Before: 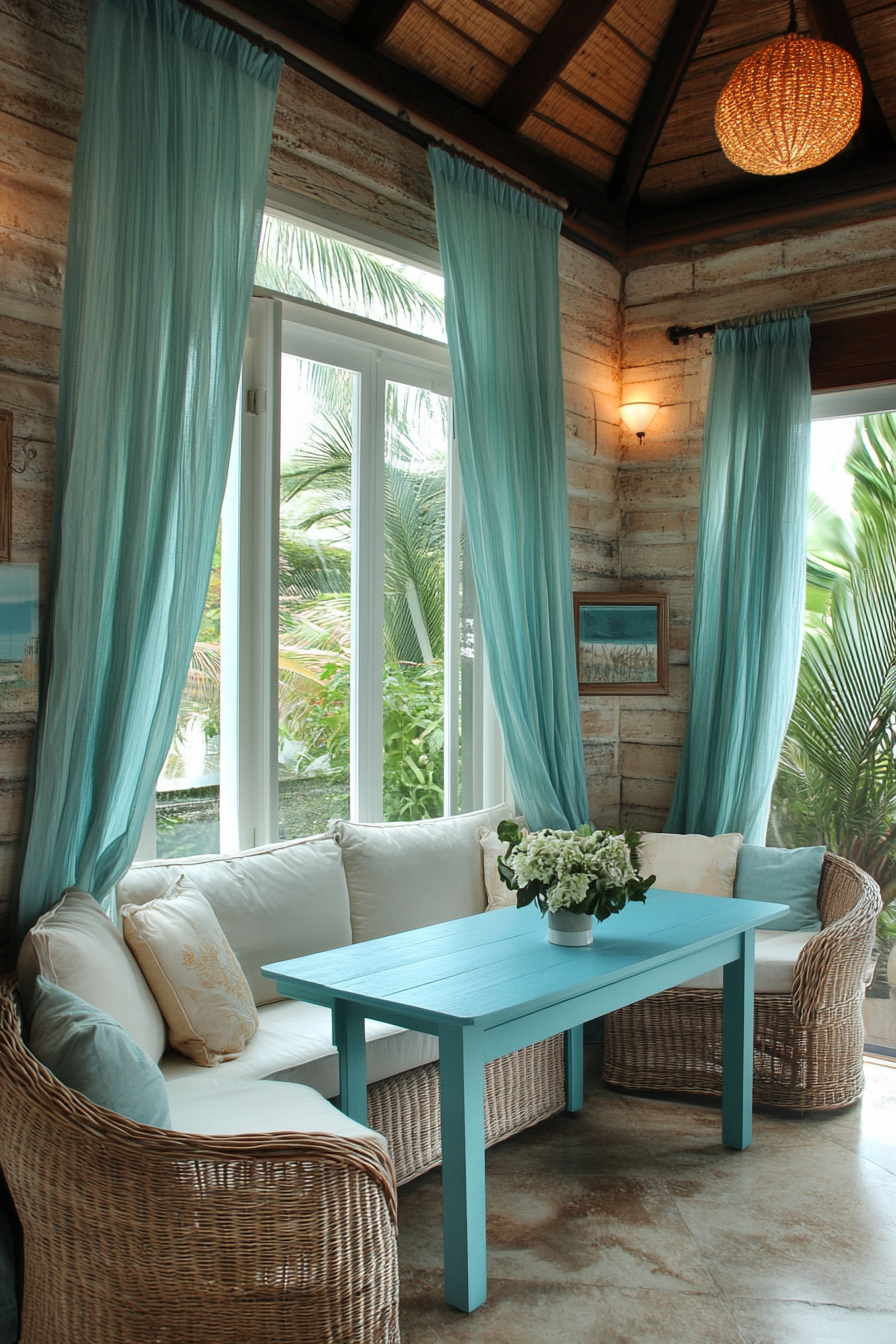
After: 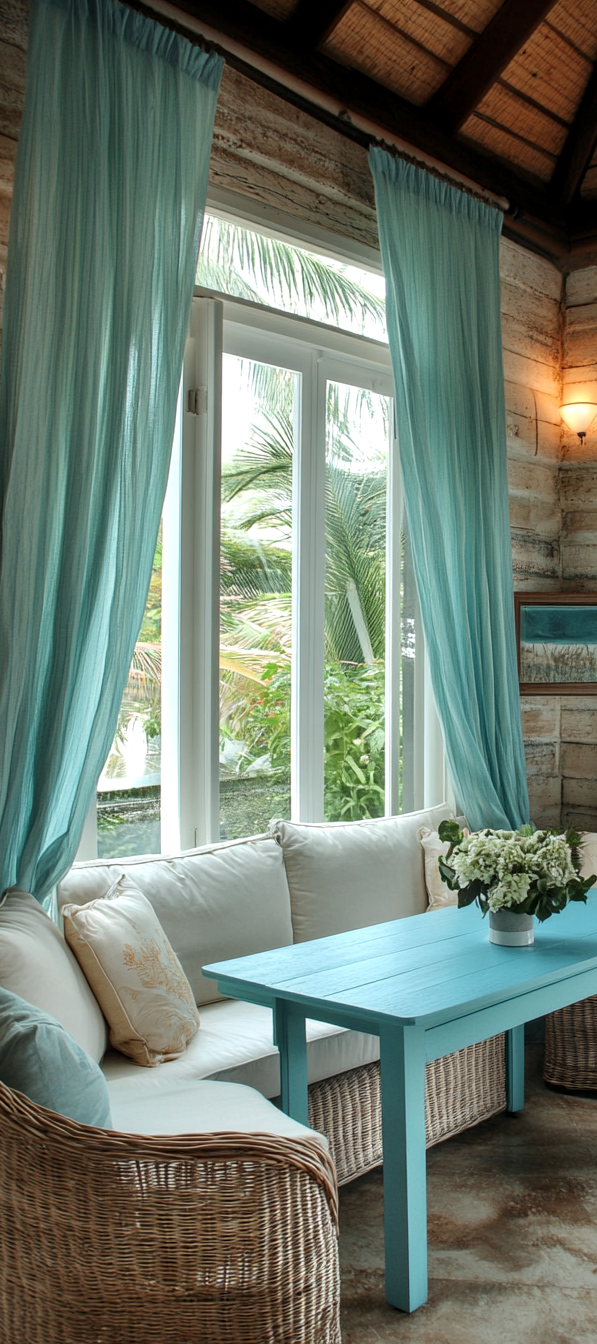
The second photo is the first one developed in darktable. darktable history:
crop and rotate: left 6.617%, right 26.717%
local contrast: on, module defaults
